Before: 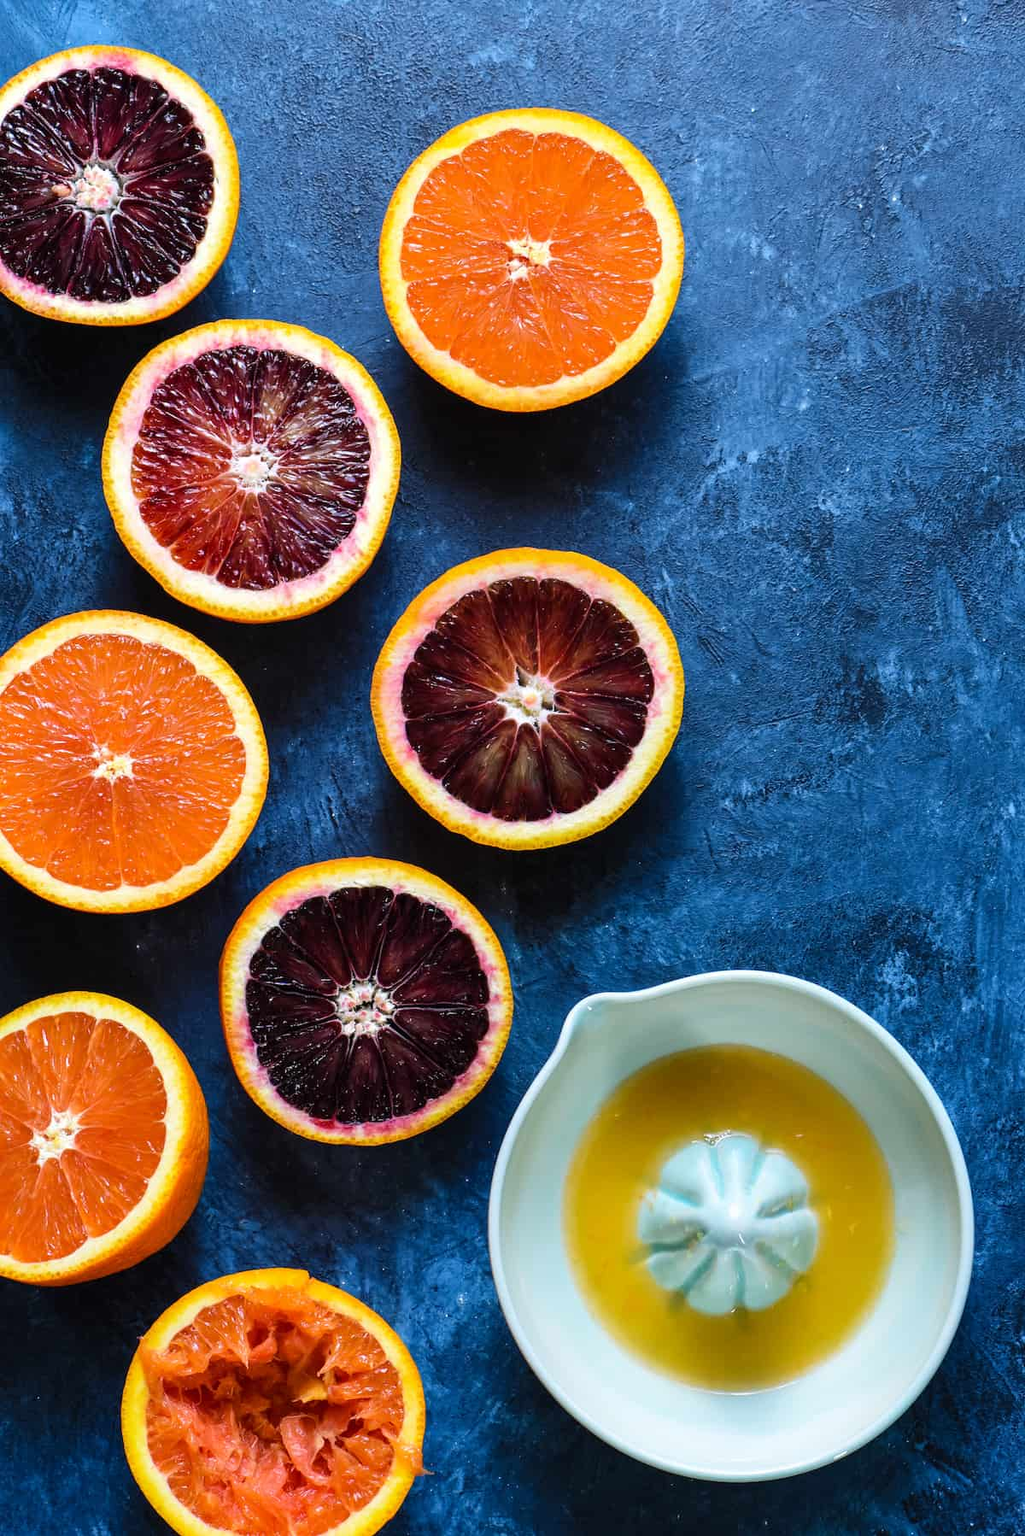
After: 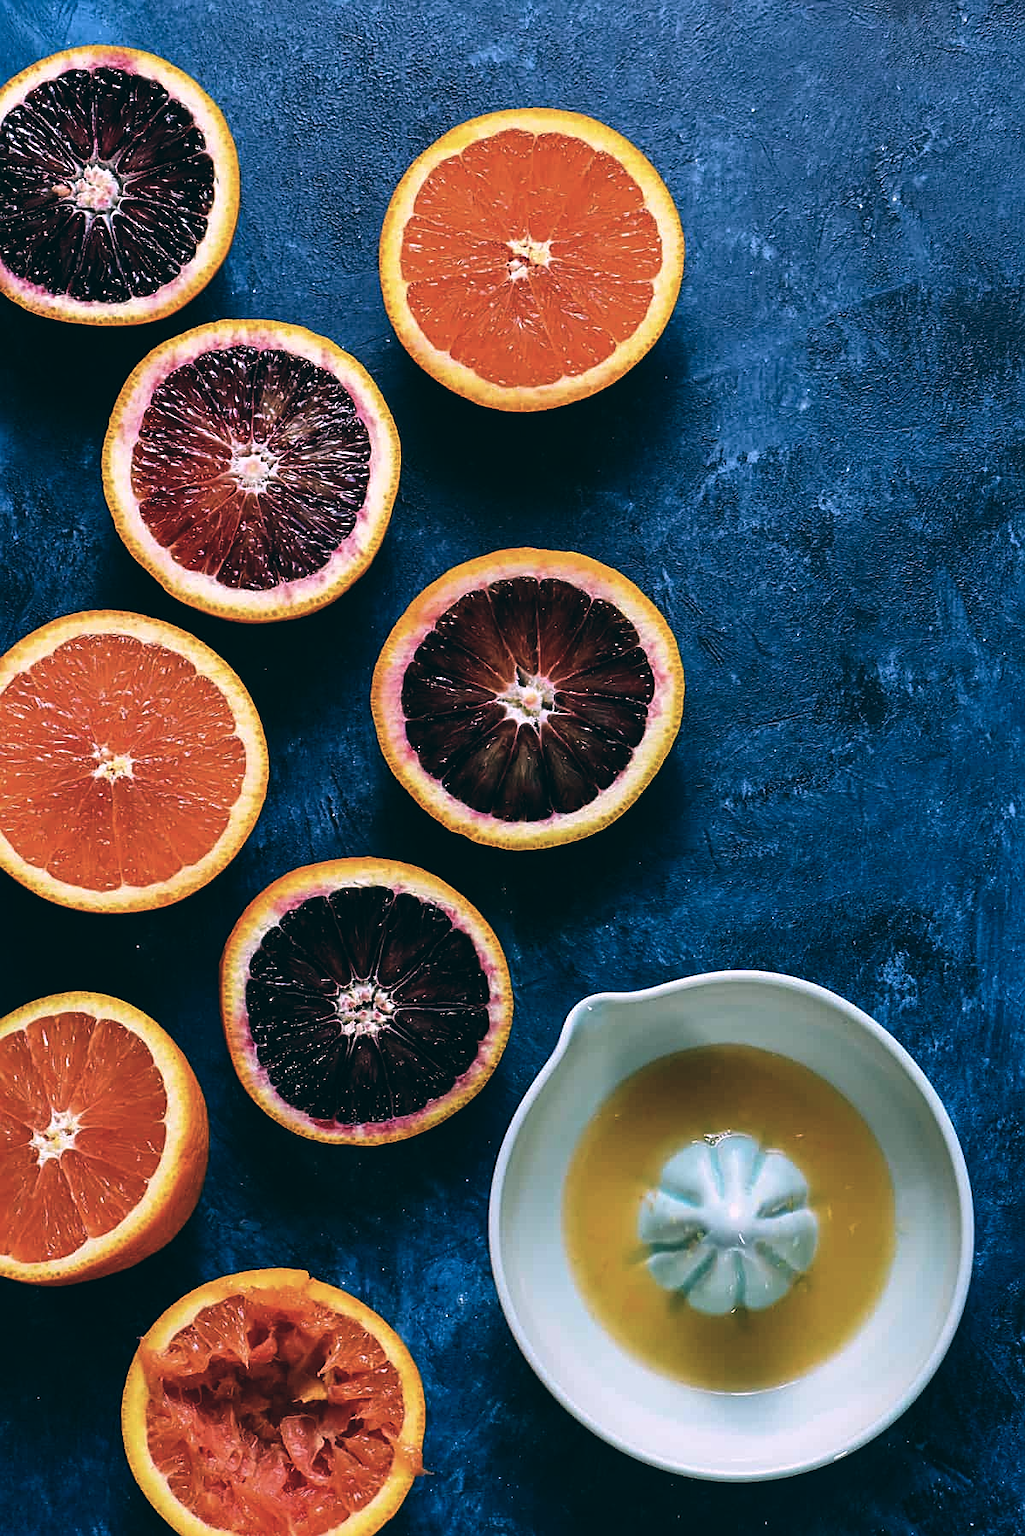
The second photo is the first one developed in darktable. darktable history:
color balance: lift [1.016, 0.983, 1, 1.017], gamma [0.78, 1.018, 1.043, 0.957], gain [0.786, 1.063, 0.937, 1.017], input saturation 118.26%, contrast 13.43%, contrast fulcrum 21.62%, output saturation 82.76%
sharpen: on, module defaults
color correction: saturation 0.8
